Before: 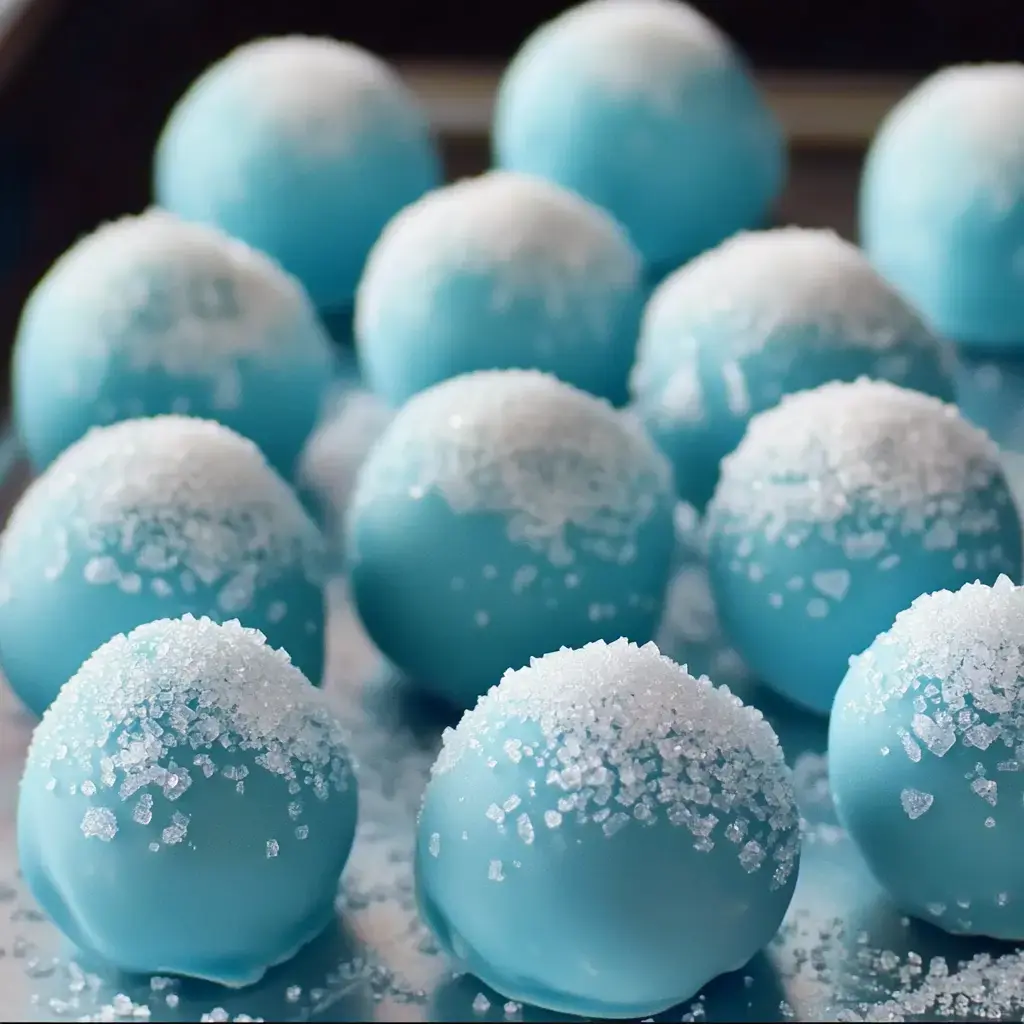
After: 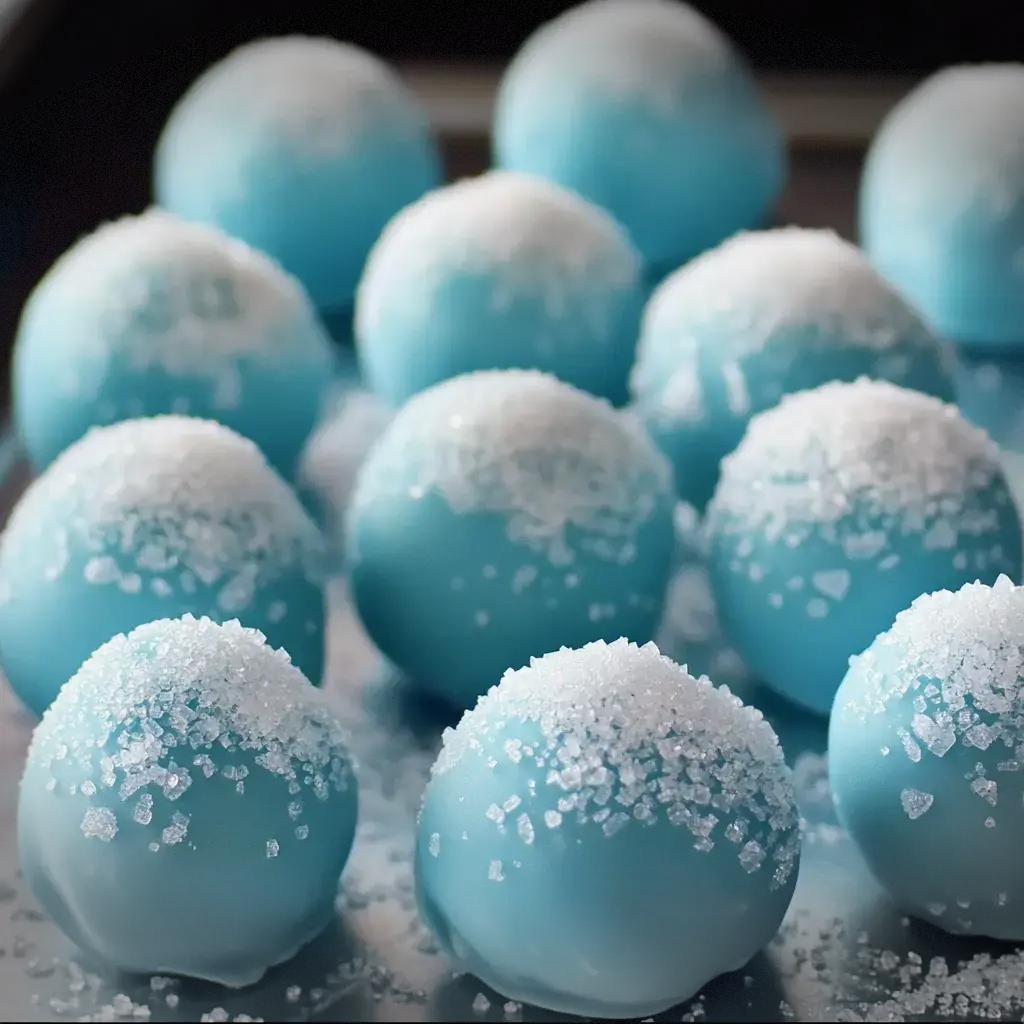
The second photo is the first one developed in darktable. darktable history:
contrast brightness saturation: saturation -0.048
vignetting: fall-off start 100.29%, width/height ratio 1.319, dithering 8-bit output
